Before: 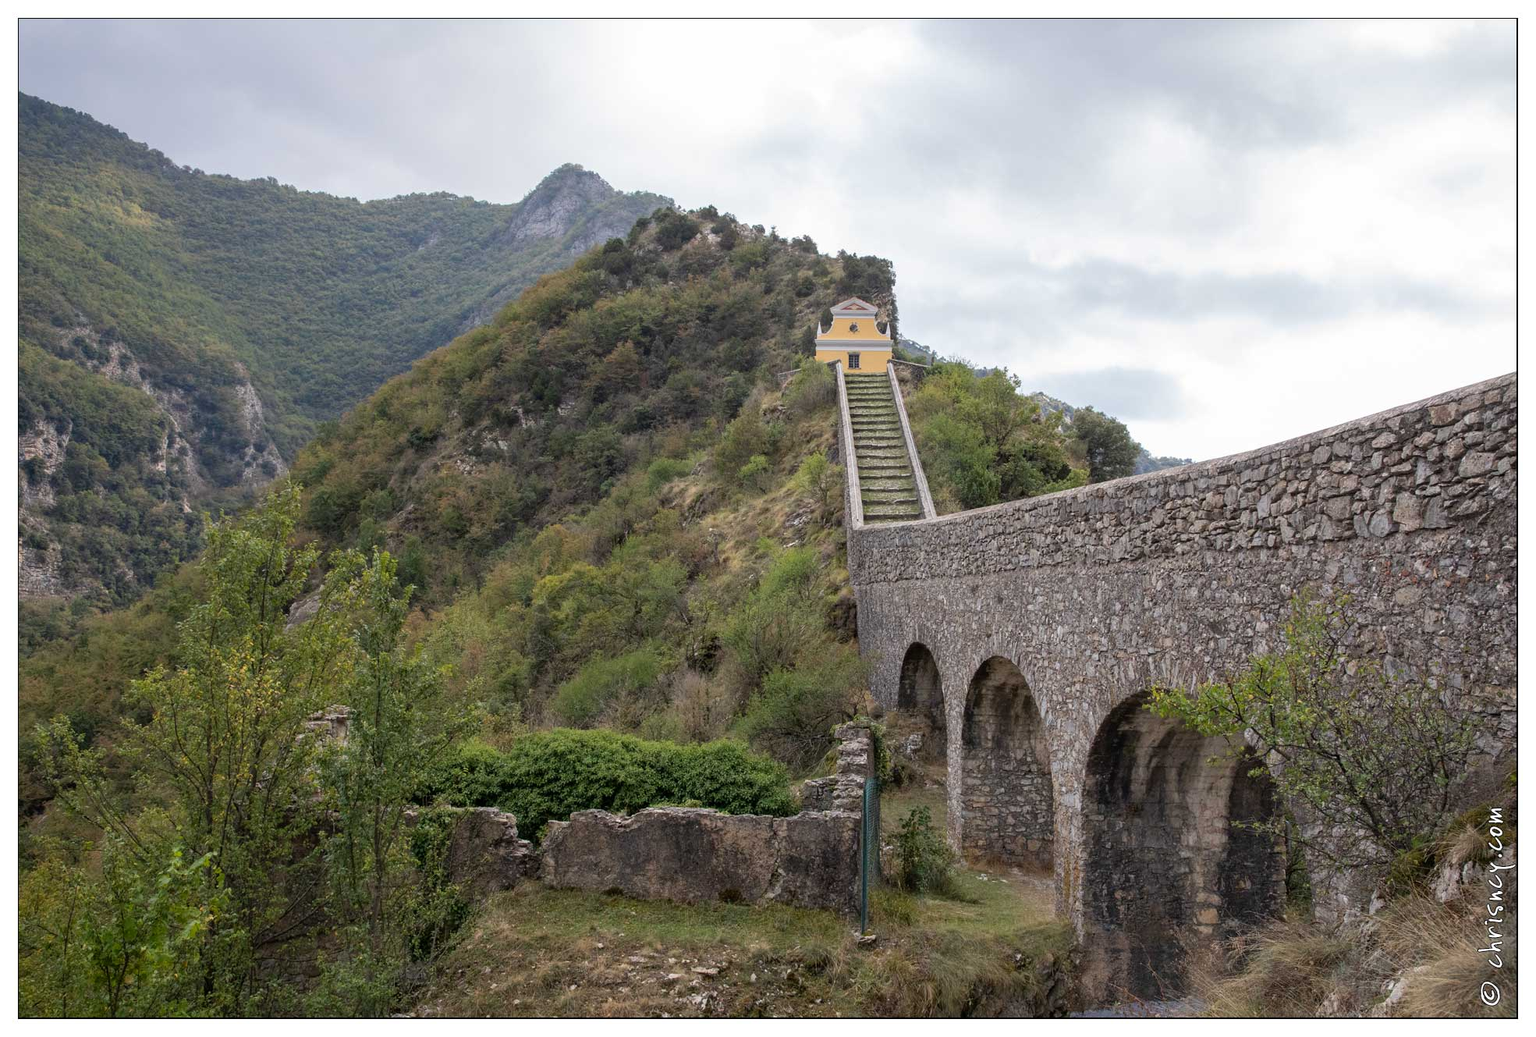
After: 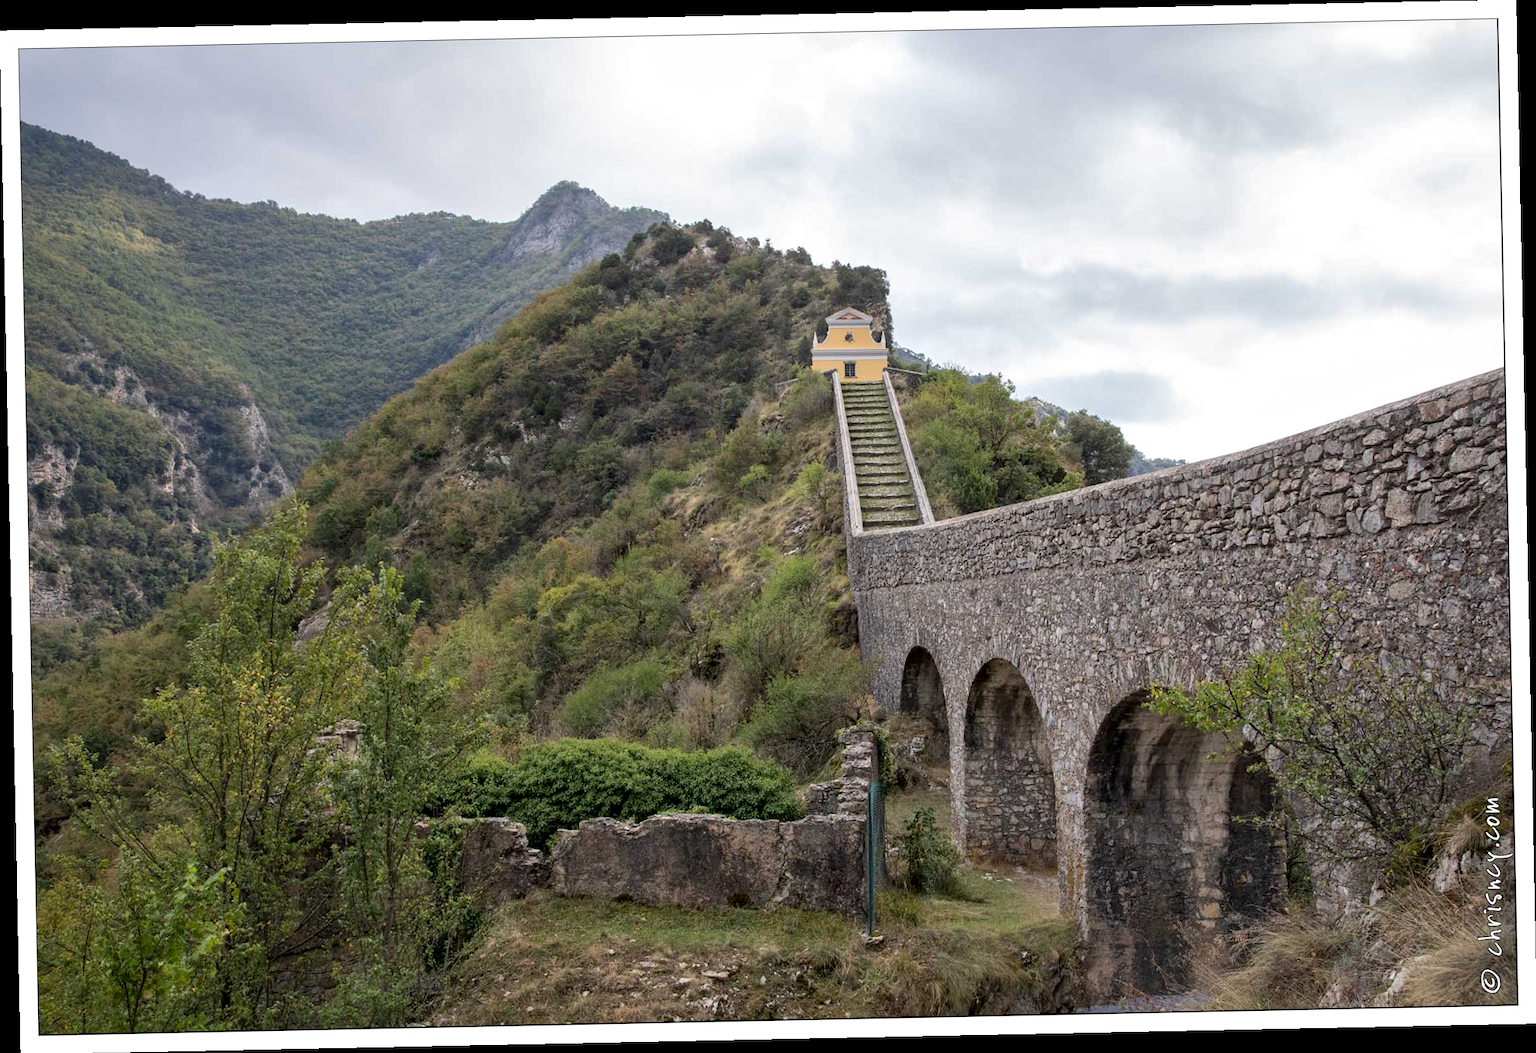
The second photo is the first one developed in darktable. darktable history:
rotate and perspective: rotation -1.17°, automatic cropping off
local contrast: mode bilateral grid, contrast 25, coarseness 50, detail 123%, midtone range 0.2
